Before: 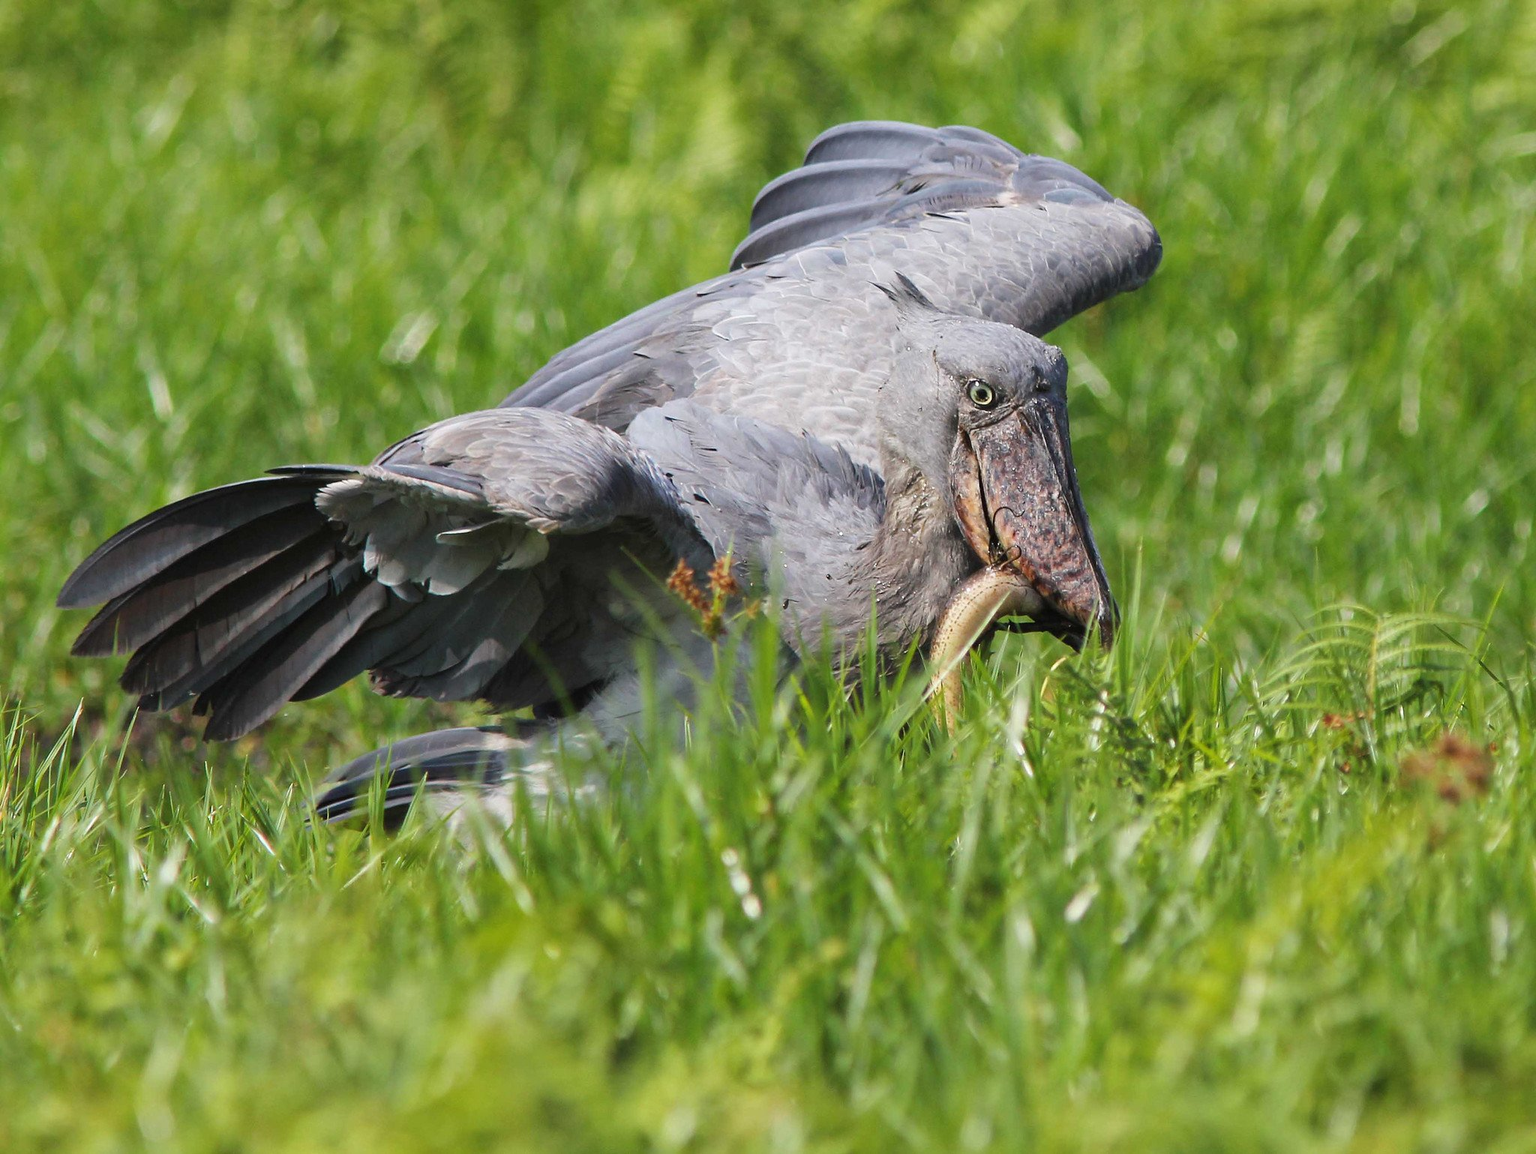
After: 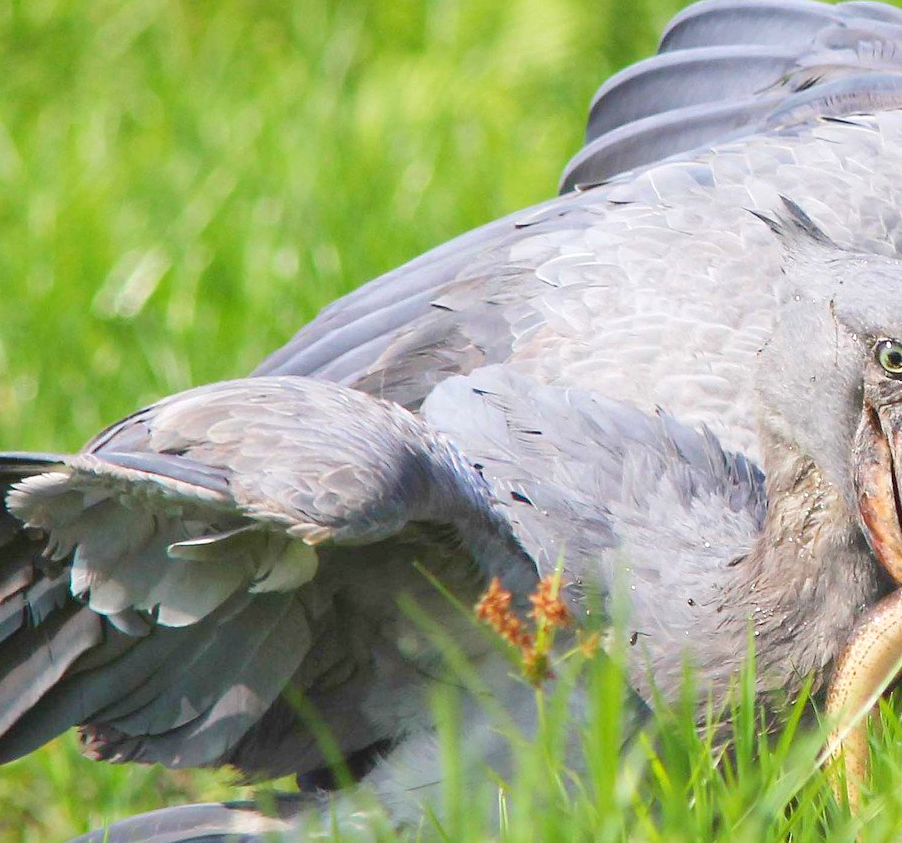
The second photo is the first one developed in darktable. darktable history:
rotate and perspective: automatic cropping off
levels: levels [0, 0.397, 0.955]
crop: left 20.248%, top 10.86%, right 35.675%, bottom 34.321%
